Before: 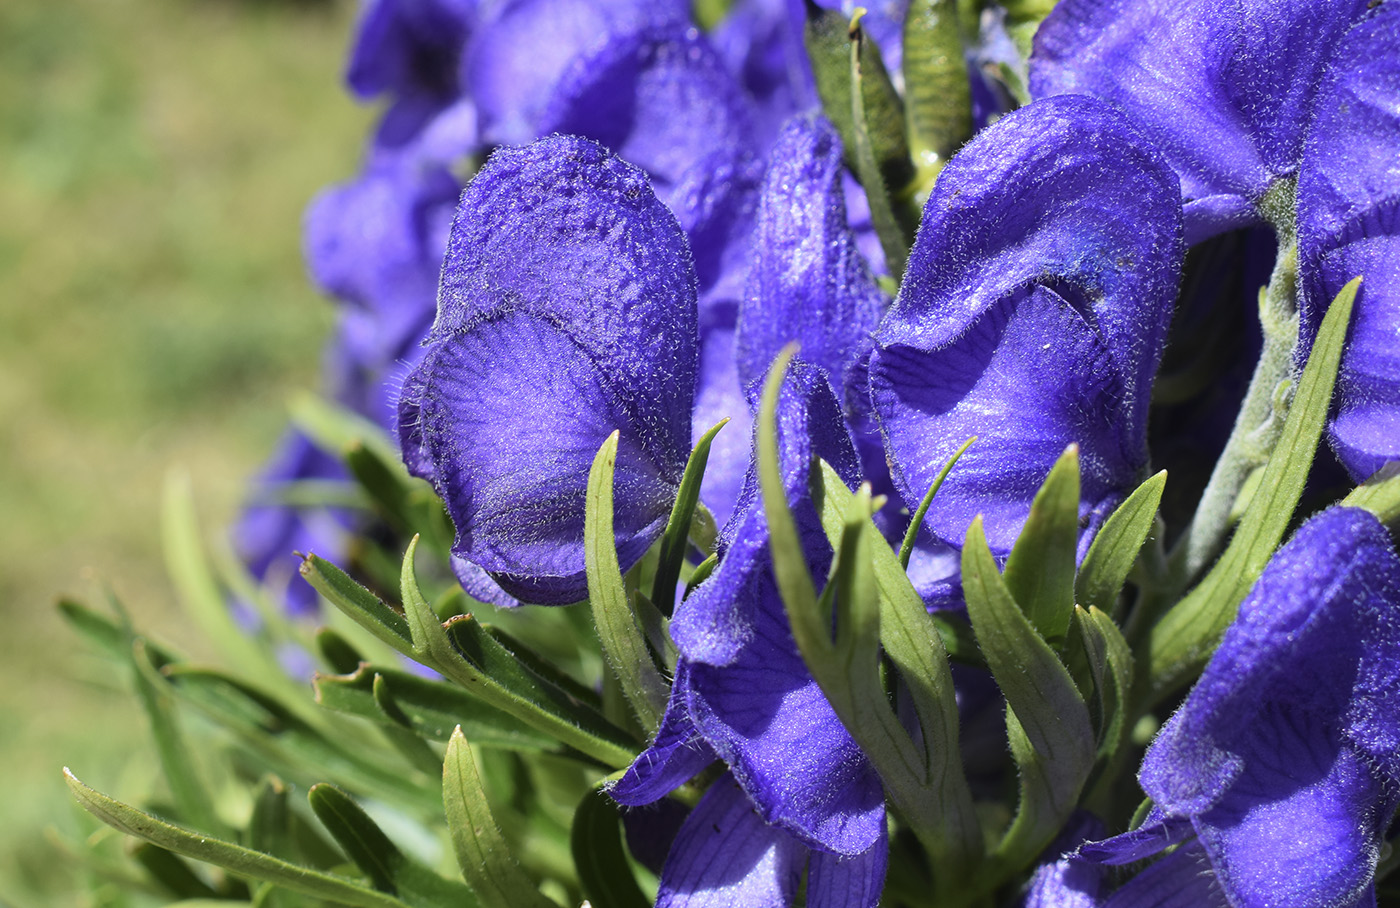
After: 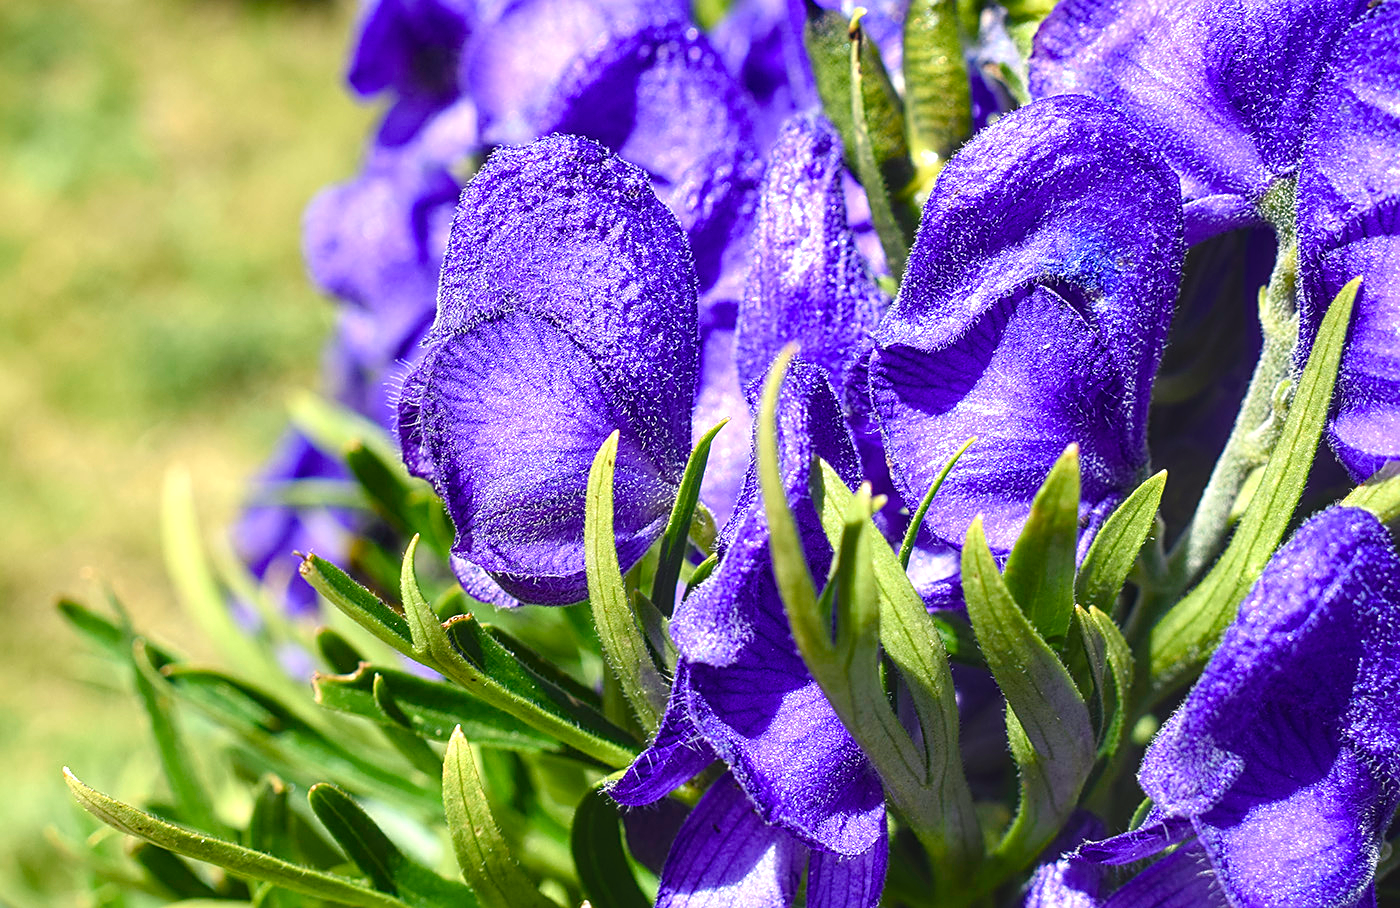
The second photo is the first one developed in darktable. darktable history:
color calibration: illuminant same as pipeline (D50), adaptation none (bypass), gamut compression 1.72
local contrast: on, module defaults
sharpen: on, module defaults
exposure: exposure 0.6 EV, compensate highlight preservation false
color balance rgb: shadows lift › chroma 3%, shadows lift › hue 280.8°, power › hue 330°, highlights gain › chroma 3%, highlights gain › hue 75.6°, global offset › luminance 0.7%, perceptual saturation grading › global saturation 20%, perceptual saturation grading › highlights -25%, perceptual saturation grading › shadows 50%, global vibrance 20.33%
